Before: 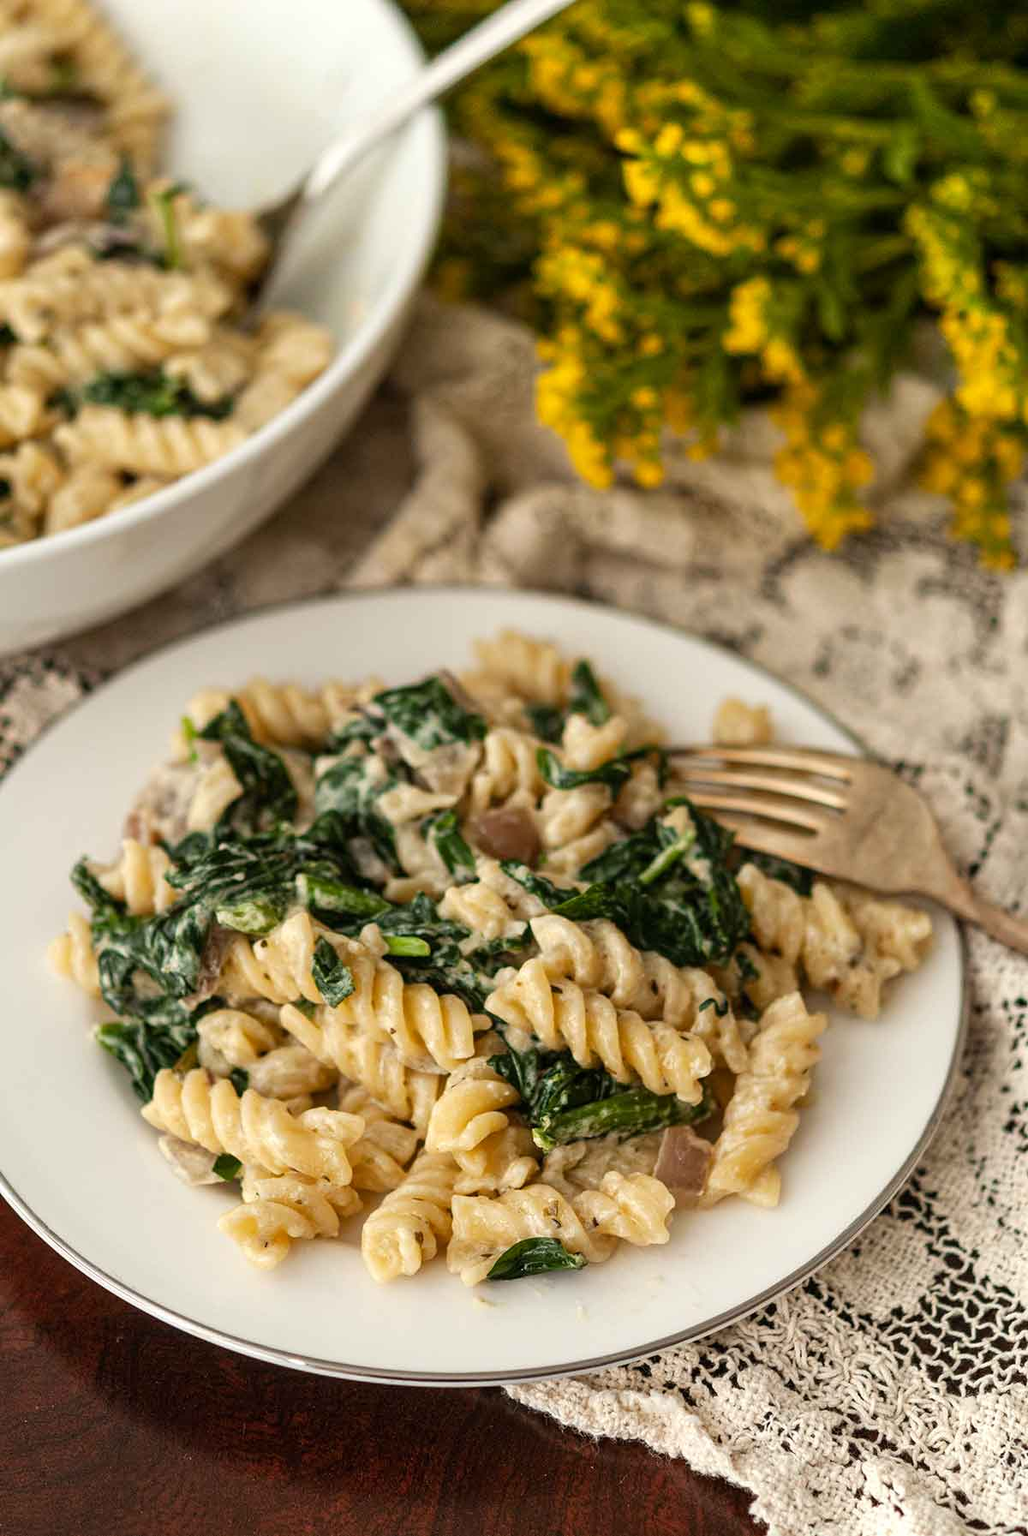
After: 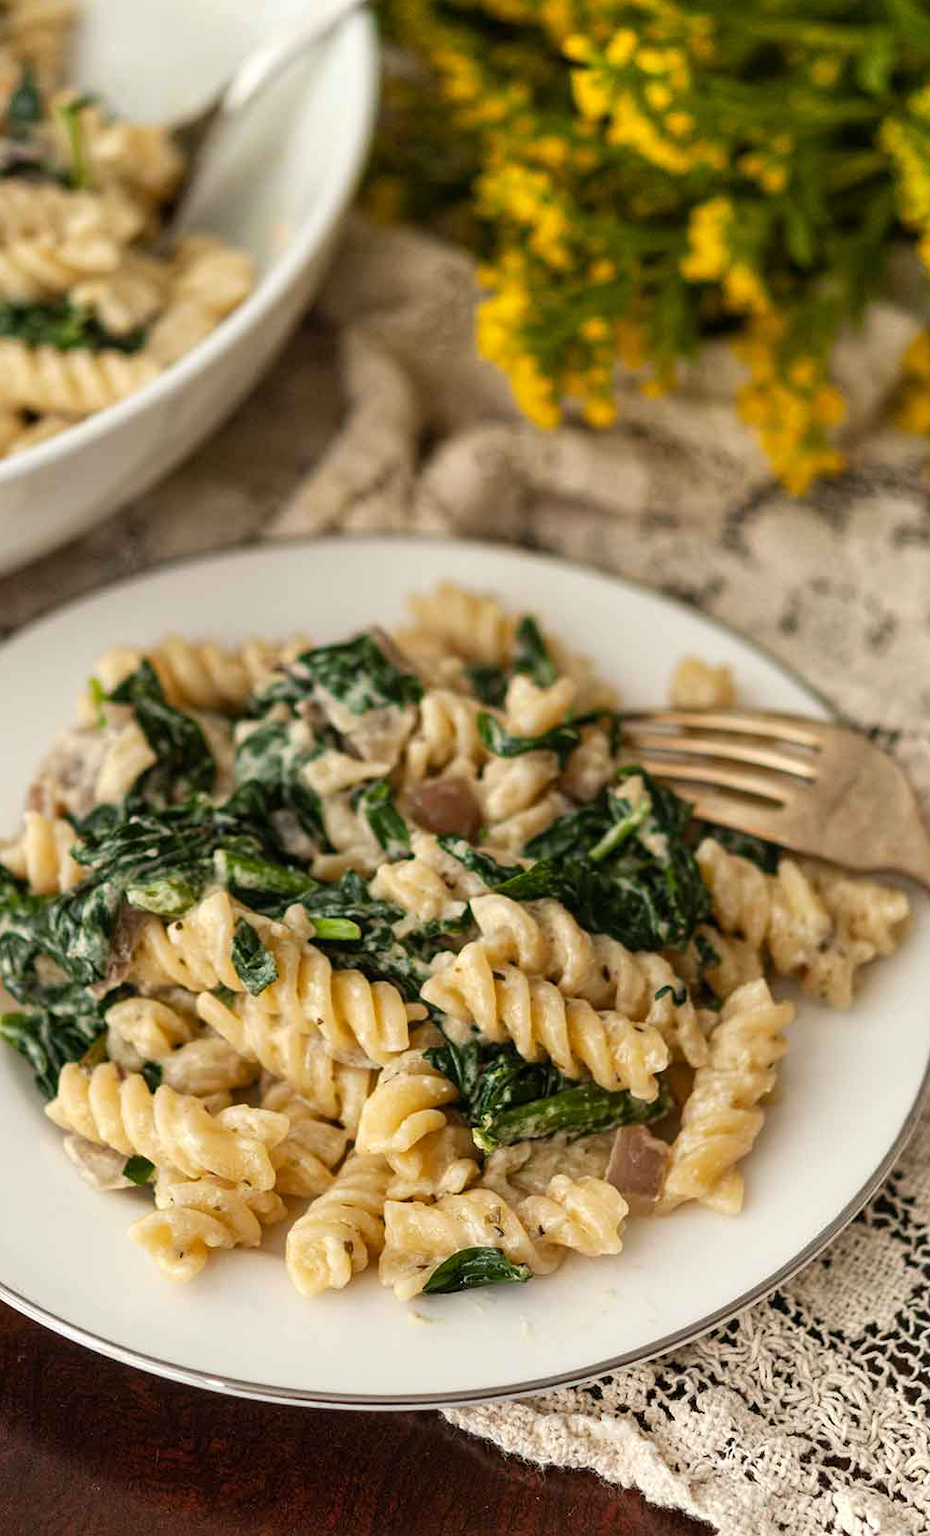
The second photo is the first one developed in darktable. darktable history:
crop: left 9.785%, top 6.33%, right 7.342%, bottom 2.186%
